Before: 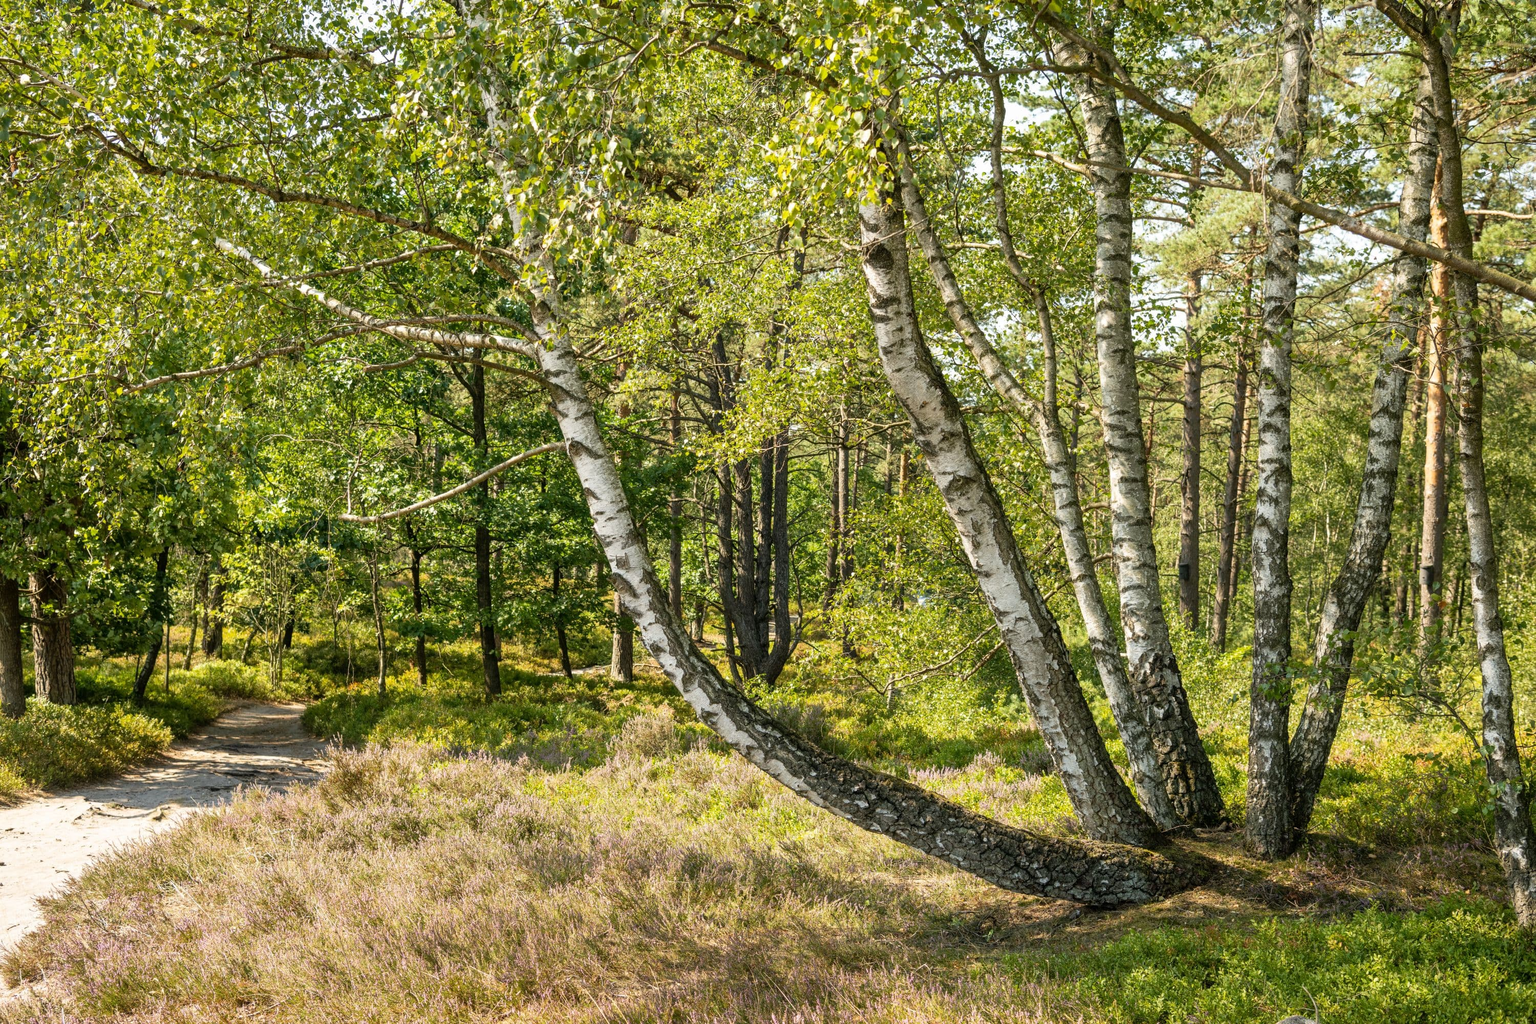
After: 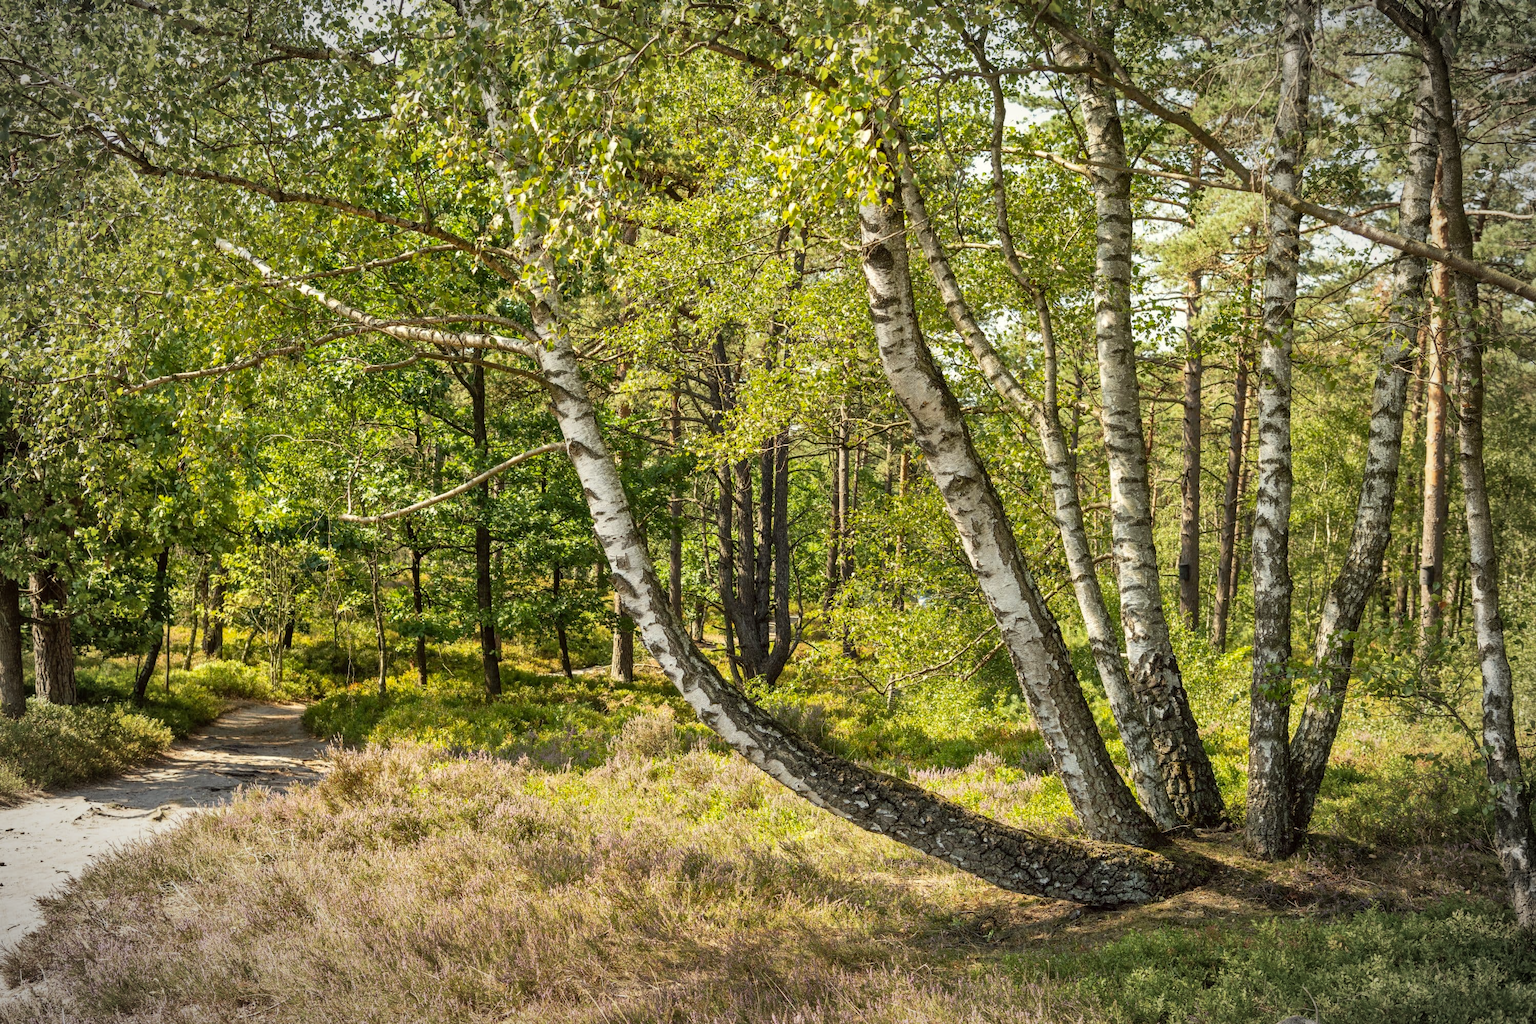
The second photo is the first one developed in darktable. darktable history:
vignetting: automatic ratio true
color correction: highlights a* -0.95, highlights b* 4.5, shadows a* 3.55
shadows and highlights: low approximation 0.01, soften with gaussian
